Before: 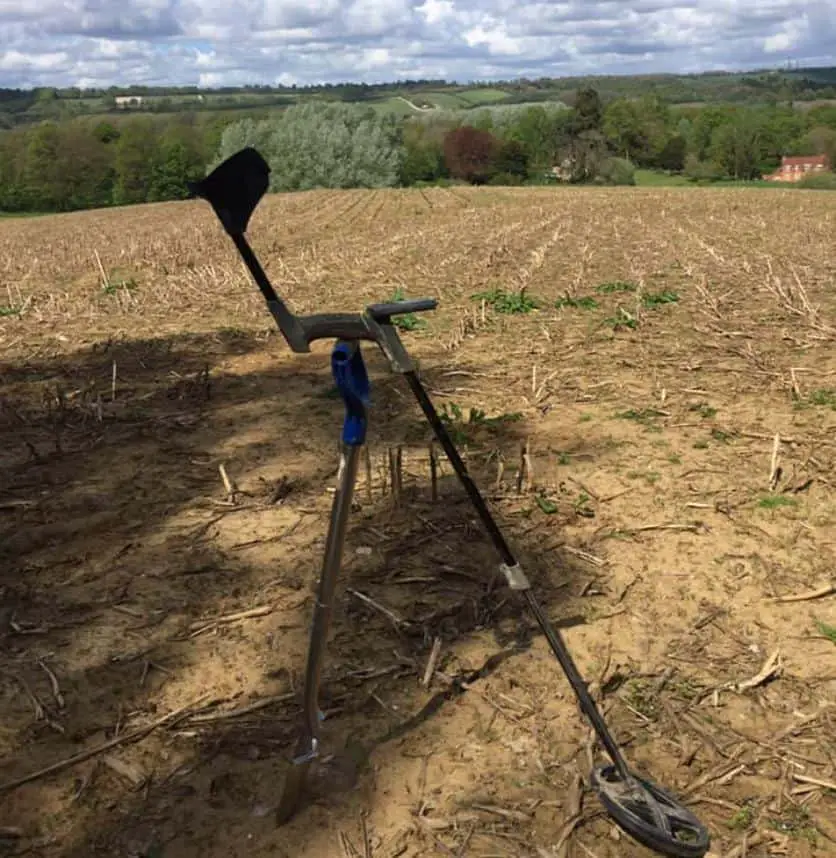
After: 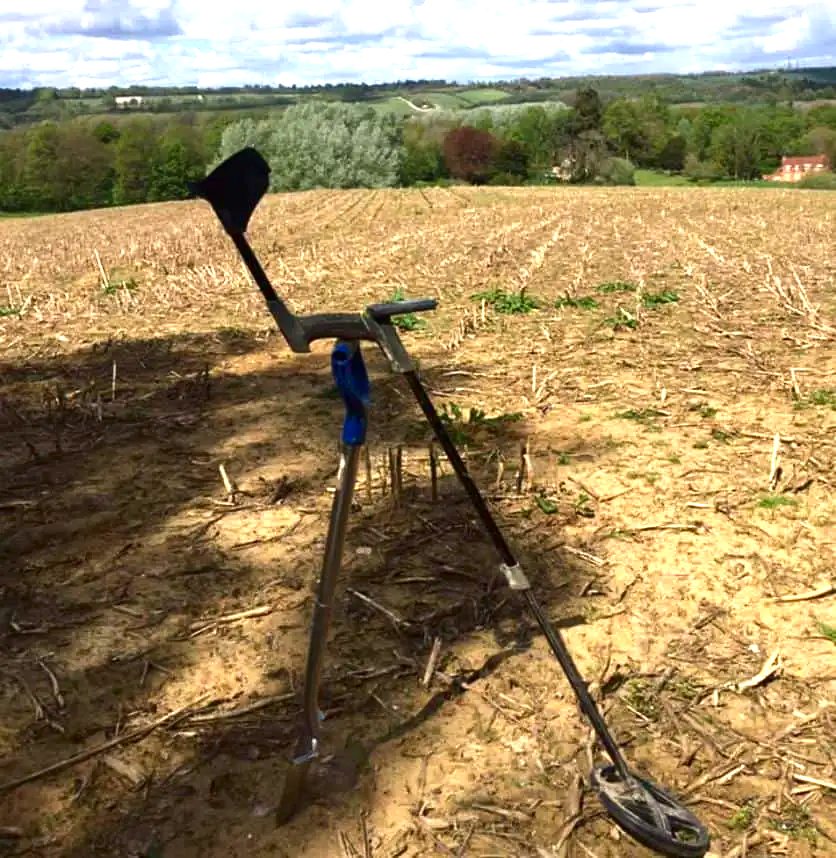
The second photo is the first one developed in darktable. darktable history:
exposure: black level correction 0, exposure 1 EV, compensate exposure bias true, compensate highlight preservation false
contrast brightness saturation: contrast 0.07, brightness -0.14, saturation 0.11
